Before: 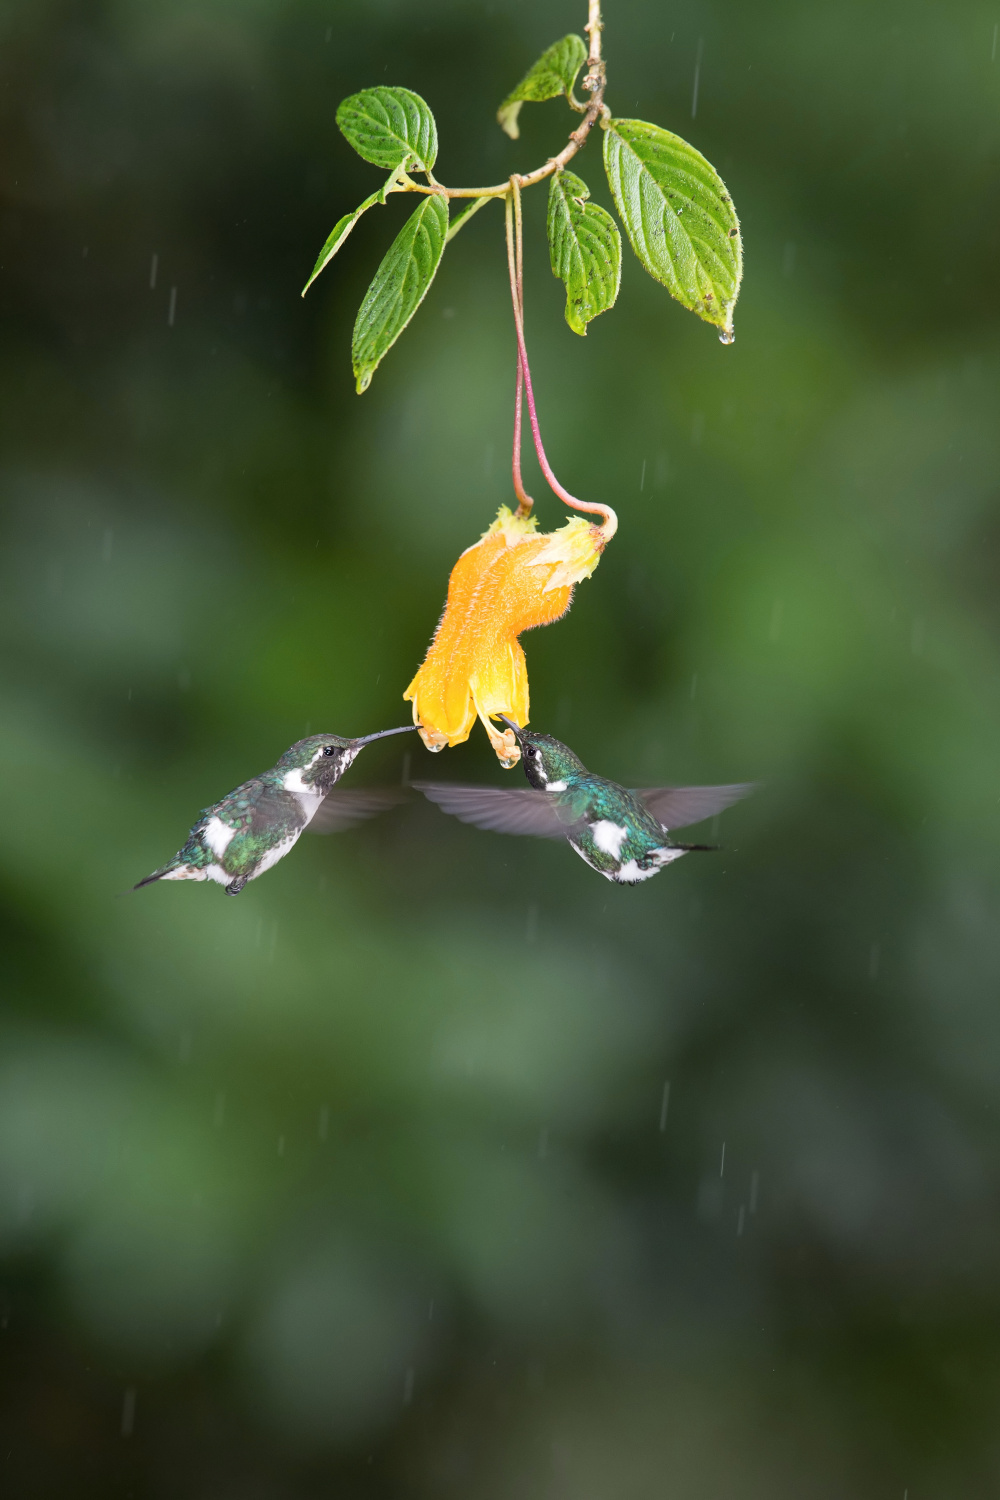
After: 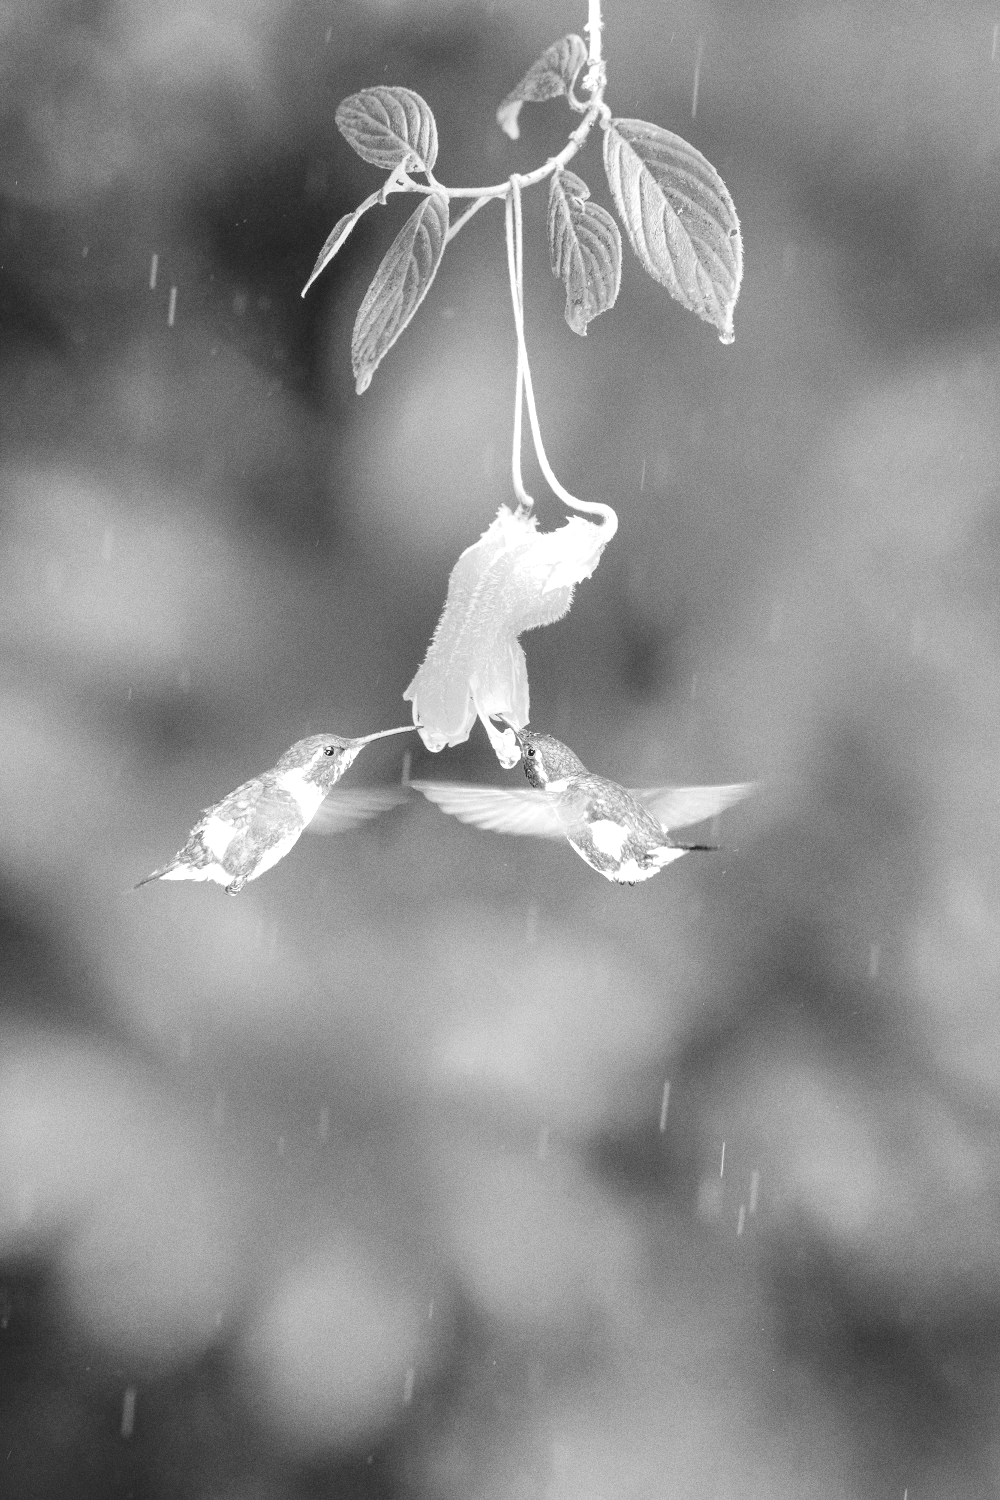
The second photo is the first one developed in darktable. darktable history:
color zones: curves: ch0 [(0.473, 0.374) (0.742, 0.784)]; ch1 [(0.354, 0.737) (0.742, 0.705)]; ch2 [(0.318, 0.421) (0.758, 0.532)]
base curve: curves: ch0 [(0, 0) (0.036, 0.025) (0.121, 0.166) (0.206, 0.329) (0.605, 0.79) (1, 1)], preserve colors none
local contrast: on, module defaults
grain: coarseness 0.47 ISO
exposure: black level correction 0, exposure 1.2 EV, compensate highlight preservation false
tone equalizer: -8 EV 0.001 EV, -7 EV -0.004 EV, -6 EV 0.009 EV, -5 EV 0.032 EV, -4 EV 0.276 EV, -3 EV 0.644 EV, -2 EV 0.584 EV, -1 EV 0.187 EV, +0 EV 0.024 EV
levels: levels [0, 0.43, 0.984]
monochrome: a -4.13, b 5.16, size 1
